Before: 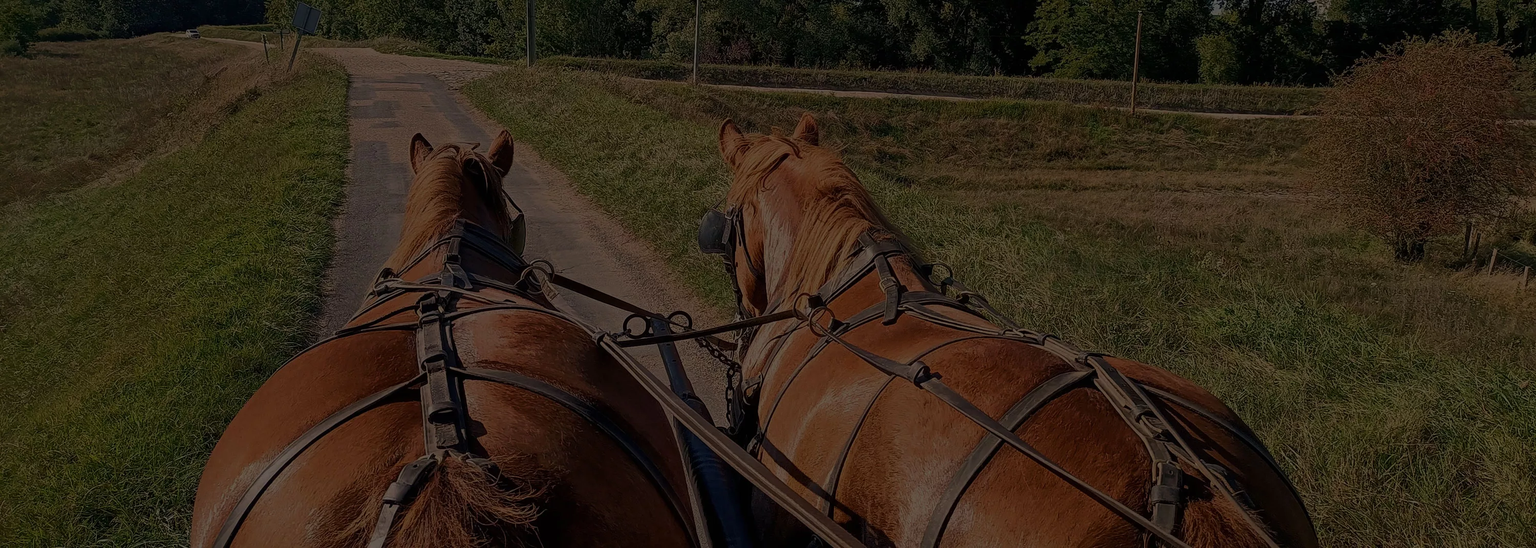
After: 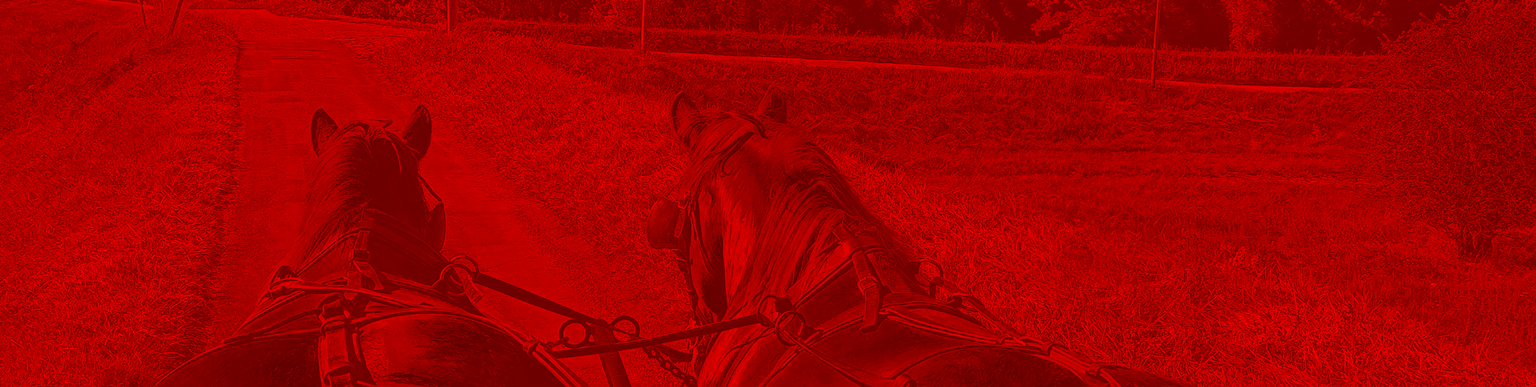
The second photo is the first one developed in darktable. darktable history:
crop and rotate: left 9.335%, top 7.297%, right 4.808%, bottom 32.016%
color correction: highlights a* -39.43, highlights b* -39.31, shadows a* -39.4, shadows b* -39.73, saturation -2.98
